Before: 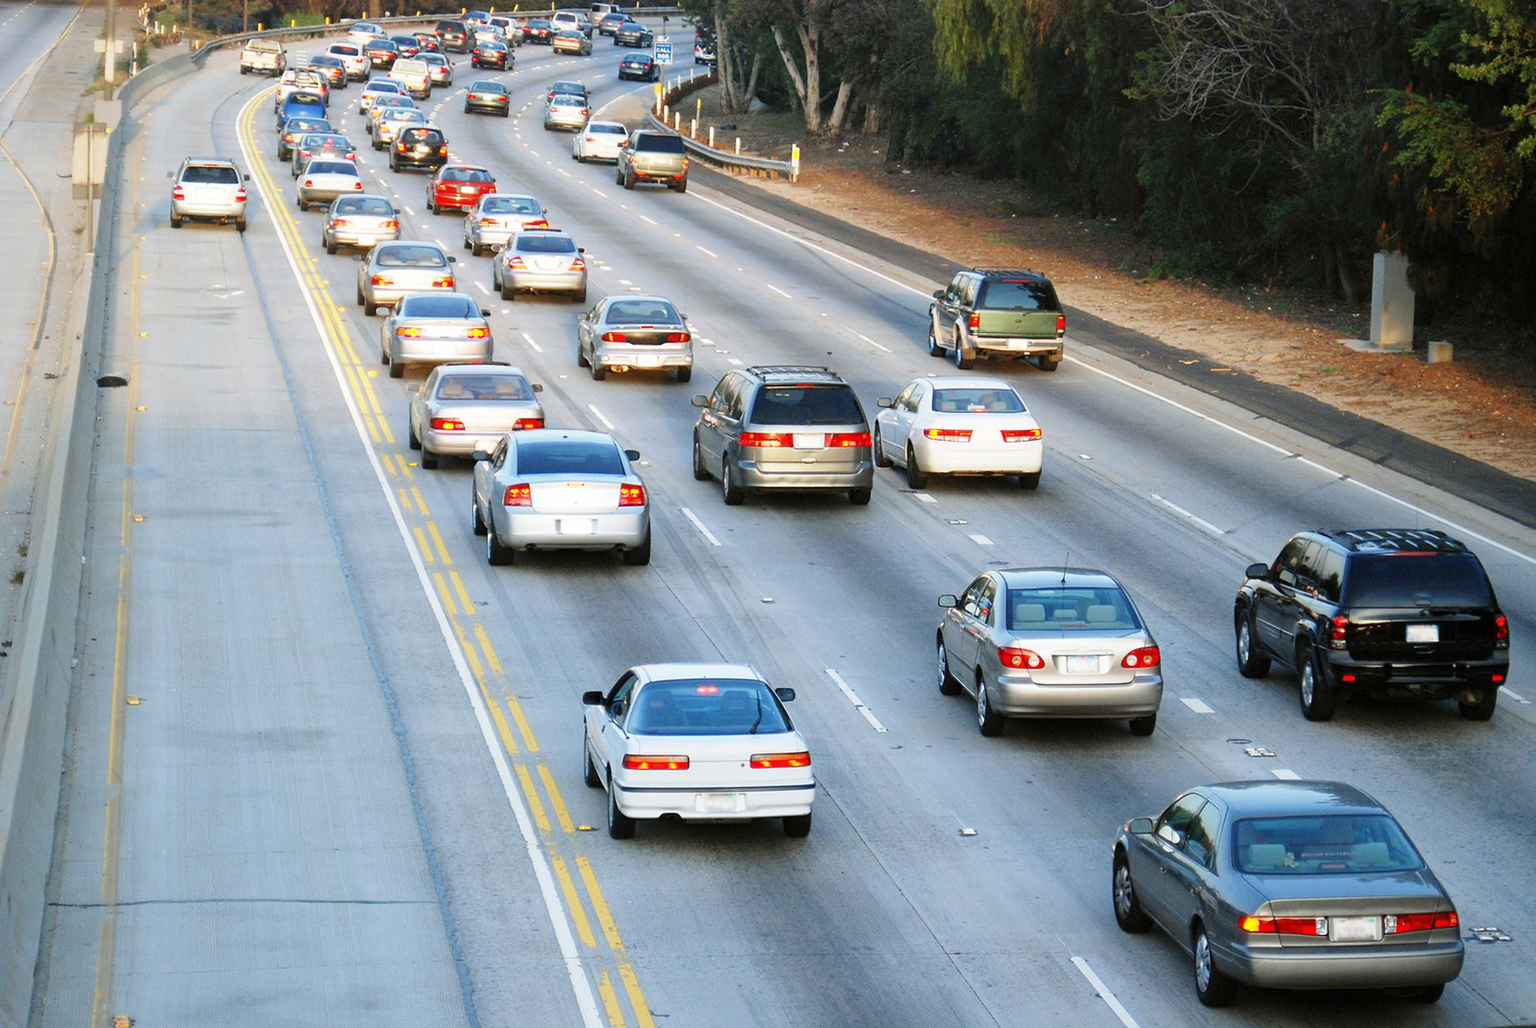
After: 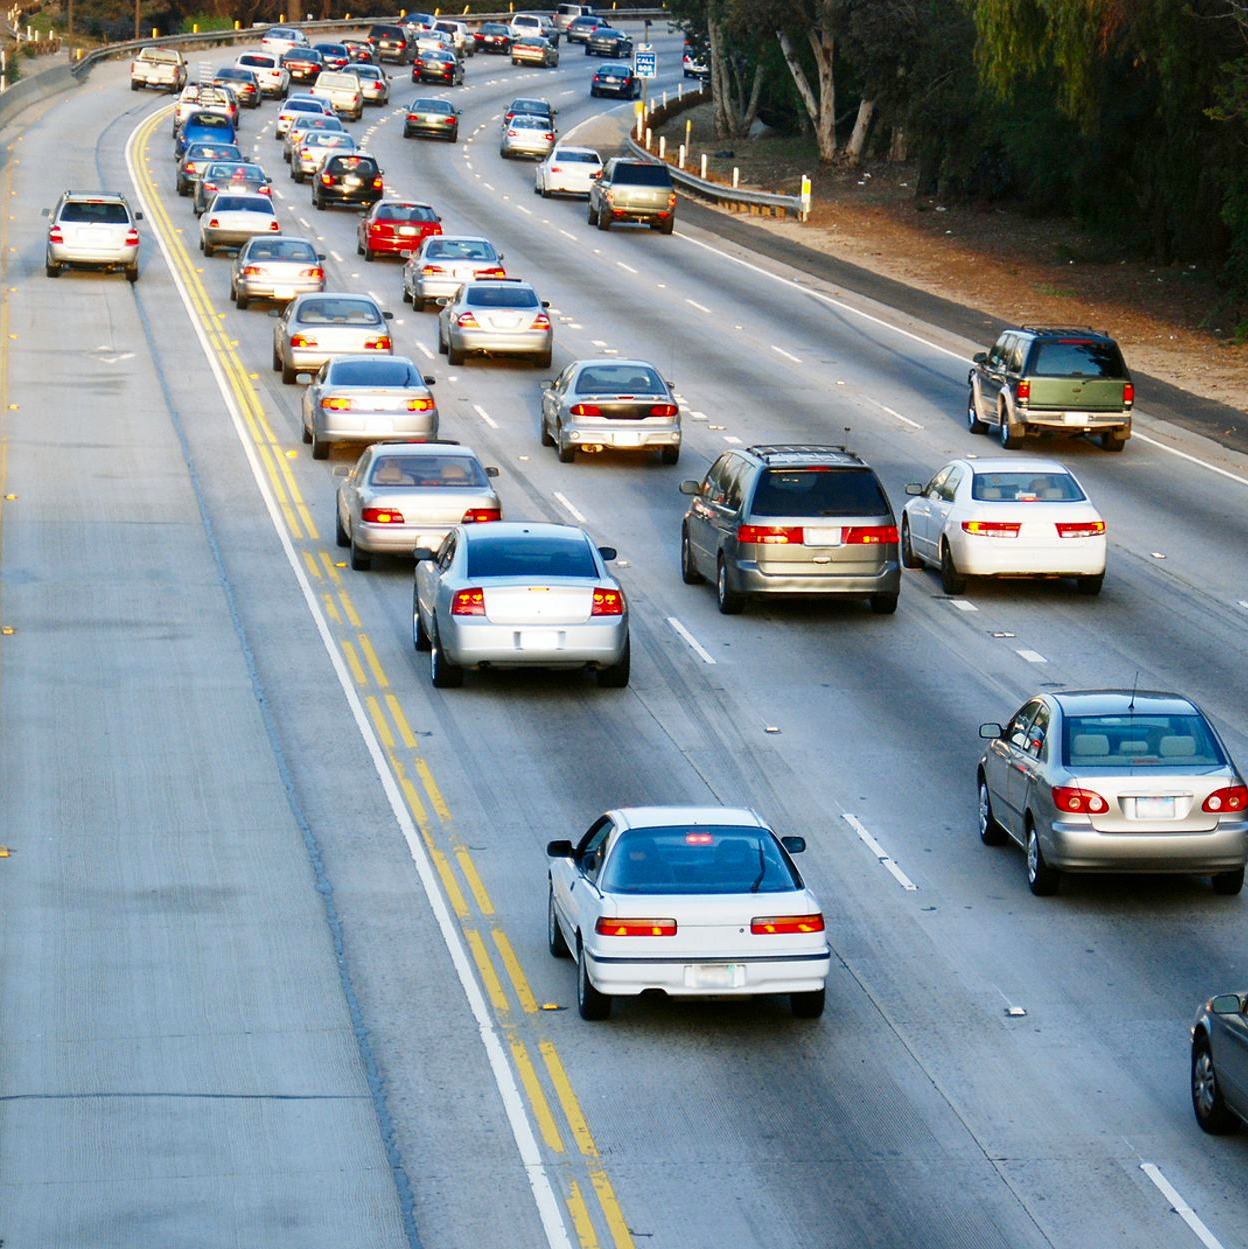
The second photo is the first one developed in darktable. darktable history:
crop and rotate: left 8.672%, right 24.482%
contrast brightness saturation: contrast 0.069, brightness -0.155, saturation 0.107
